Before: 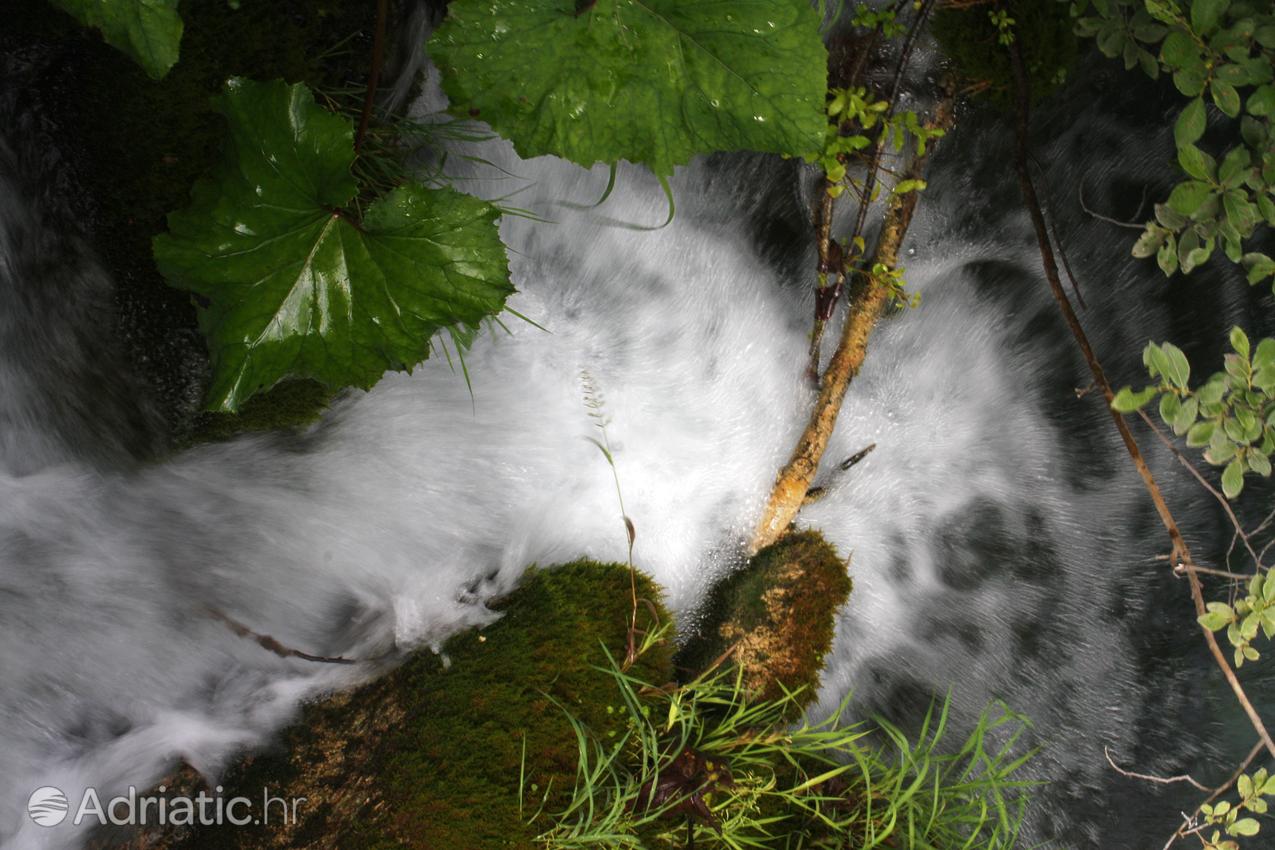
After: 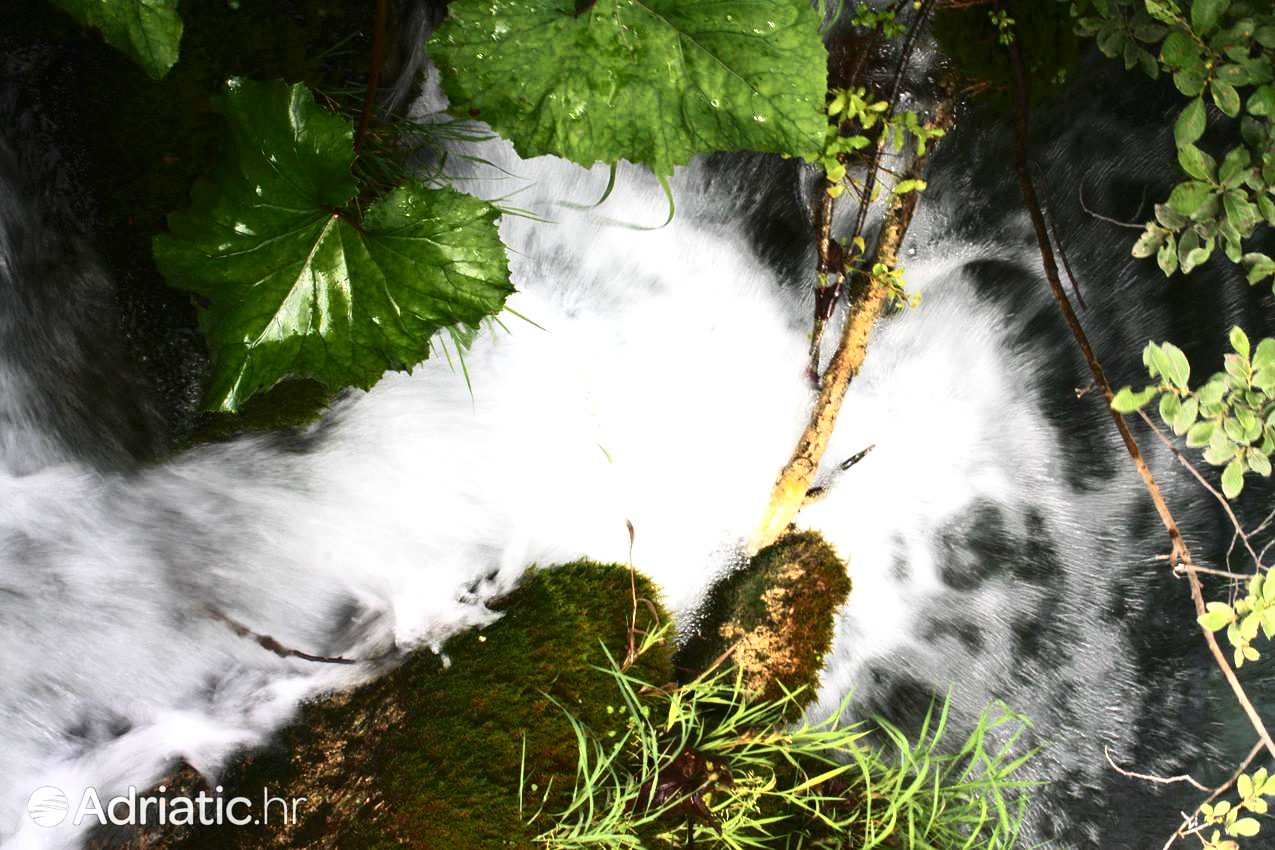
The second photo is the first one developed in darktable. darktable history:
base curve: curves: ch0 [(0, 0) (0.989, 0.992)], preserve colors none
exposure: black level correction 0, exposure 1.2 EV, compensate highlight preservation false
contrast brightness saturation: contrast 0.294
